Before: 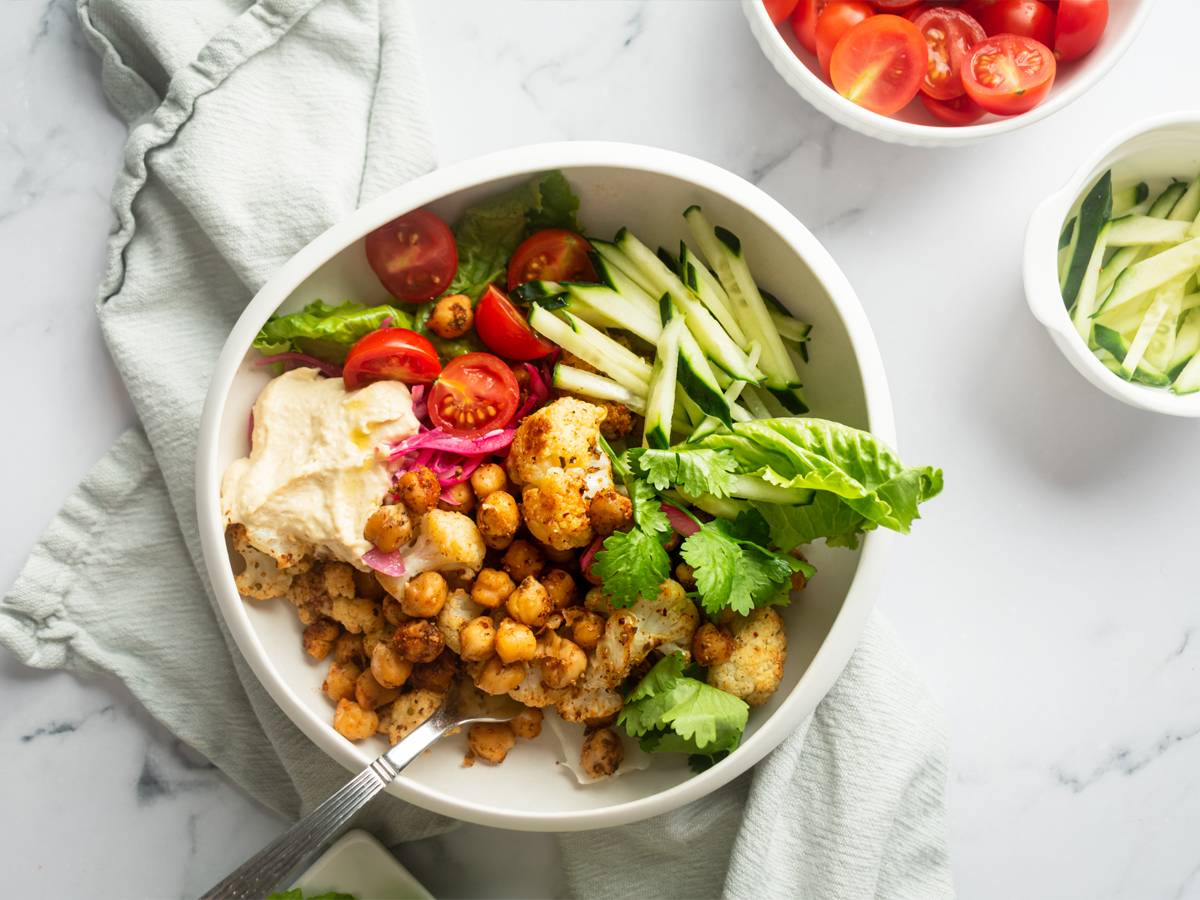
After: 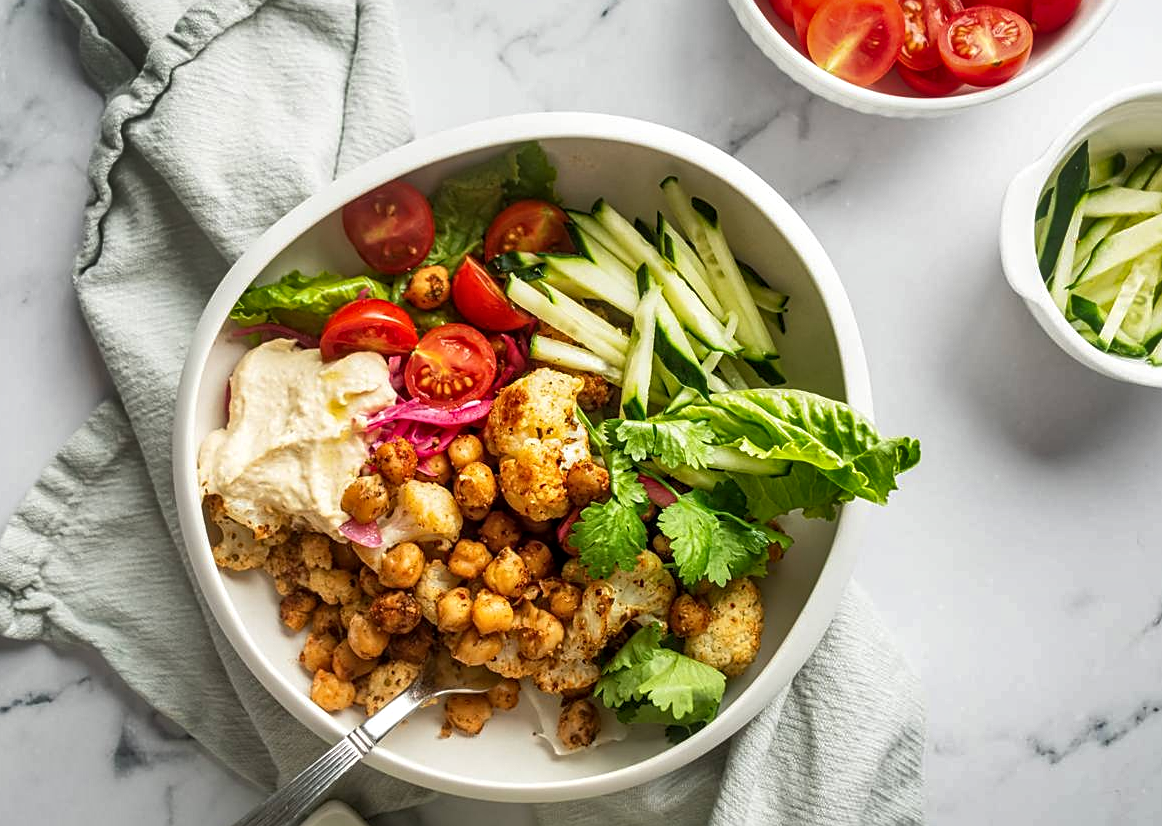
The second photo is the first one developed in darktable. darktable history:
shadows and highlights: radius 108.52, shadows 23.73, highlights -59.32, low approximation 0.01, soften with gaussian
local contrast: on, module defaults
sharpen: on, module defaults
crop: left 1.964%, top 3.251%, right 1.122%, bottom 4.933%
